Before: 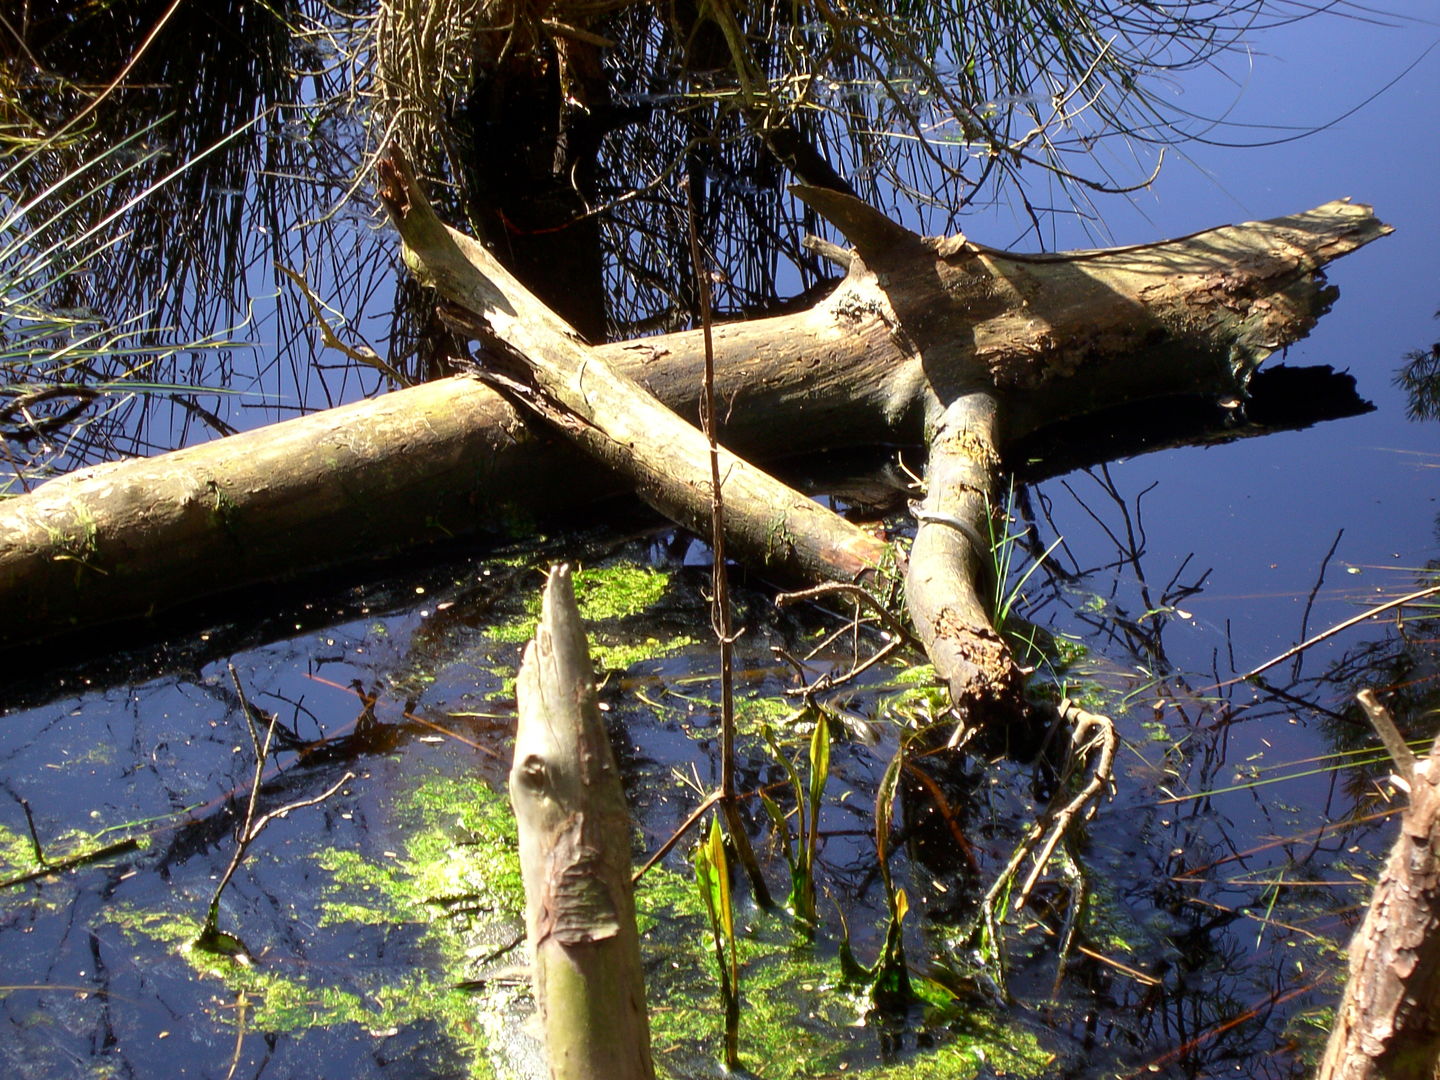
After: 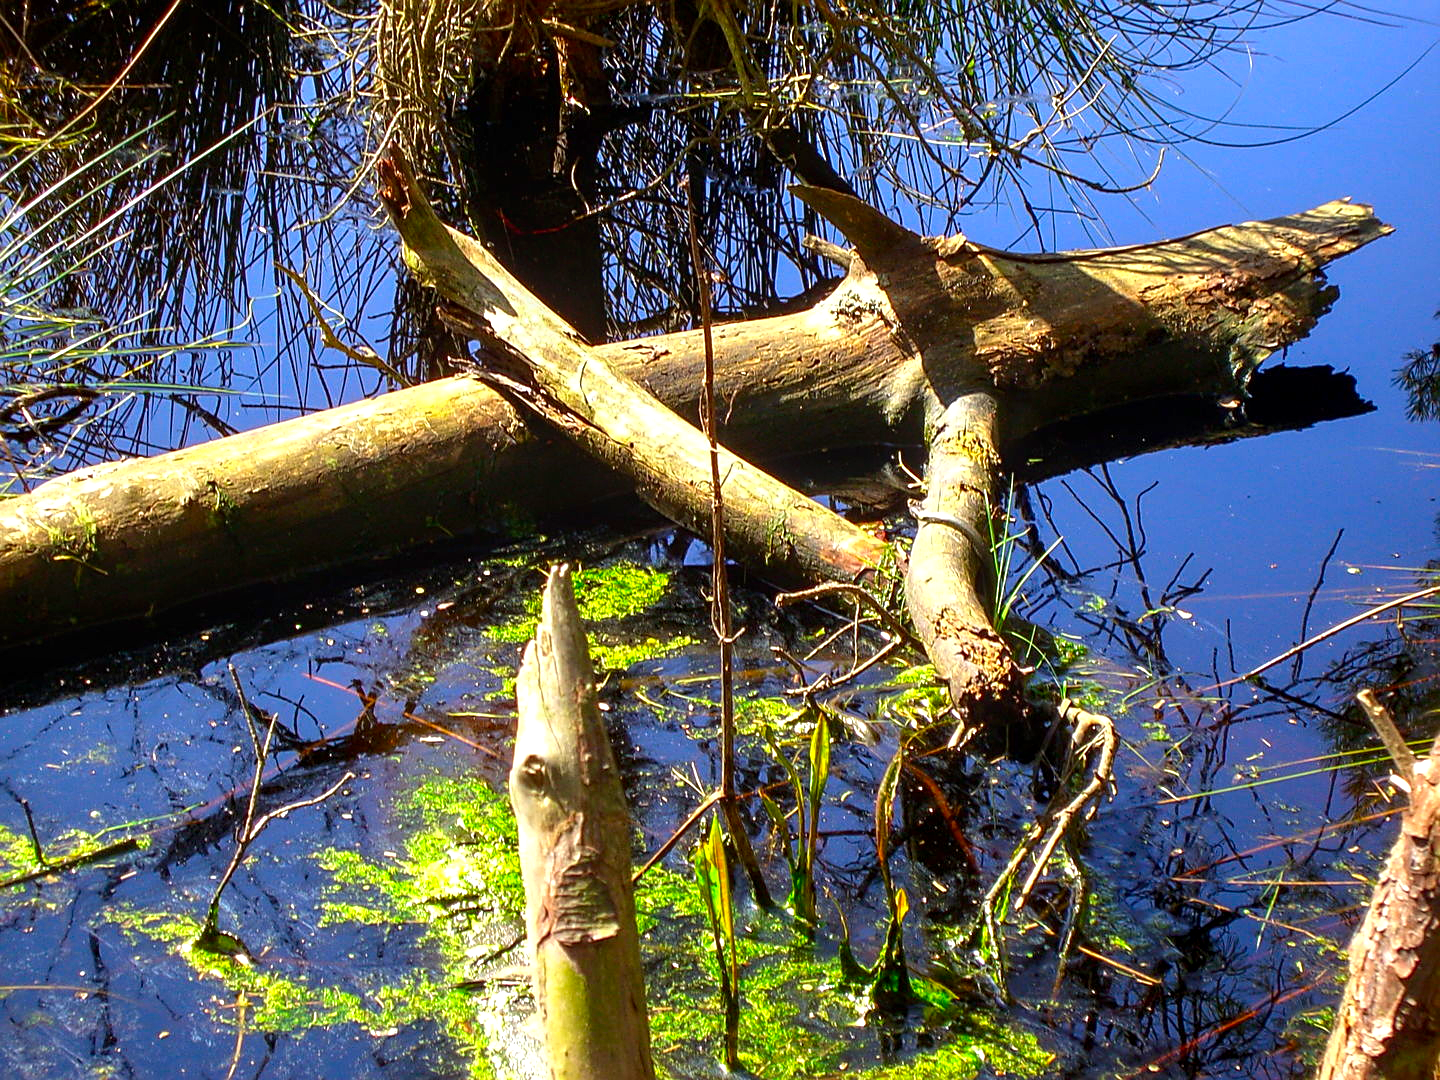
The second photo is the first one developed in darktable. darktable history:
sharpen: on, module defaults
contrast brightness saturation: saturation 0.502
exposure: black level correction 0, exposure 0.301 EV, compensate highlight preservation false
local contrast: on, module defaults
